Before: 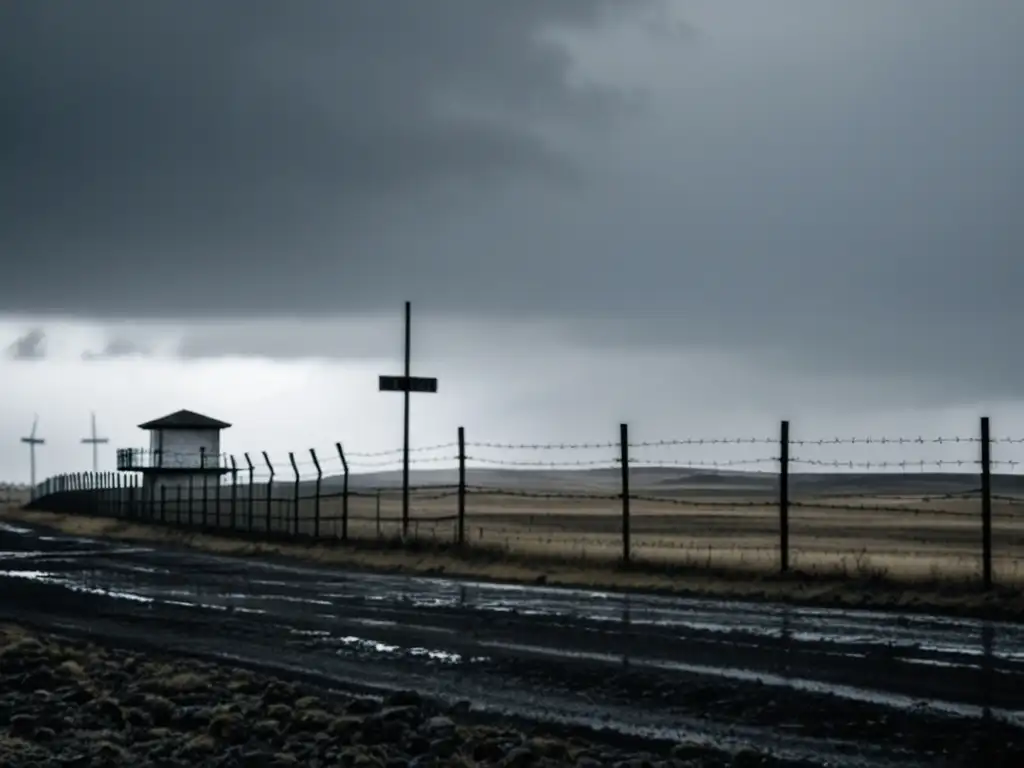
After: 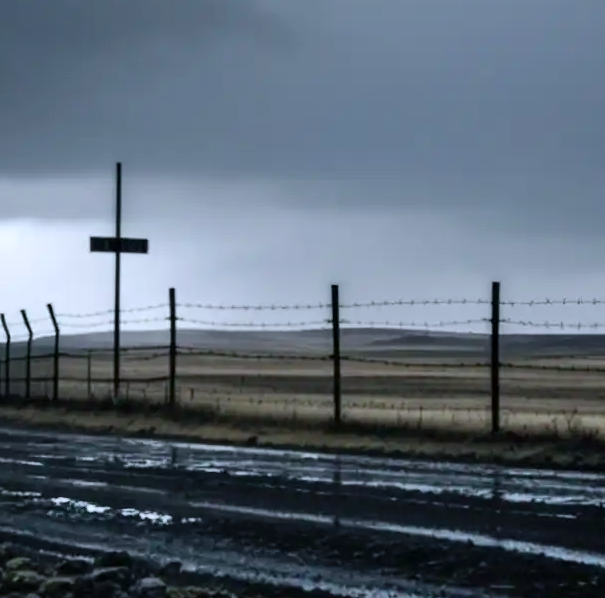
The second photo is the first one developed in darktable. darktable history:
crop and rotate: left 28.23%, top 18.105%, right 12.646%, bottom 3.96%
shadows and highlights: low approximation 0.01, soften with gaussian
color calibration: output R [0.948, 0.091, -0.04, 0], output G [-0.3, 1.384, -0.085, 0], output B [-0.108, 0.061, 1.08, 0], illuminant as shot in camera, x 0.358, y 0.373, temperature 4628.91 K
